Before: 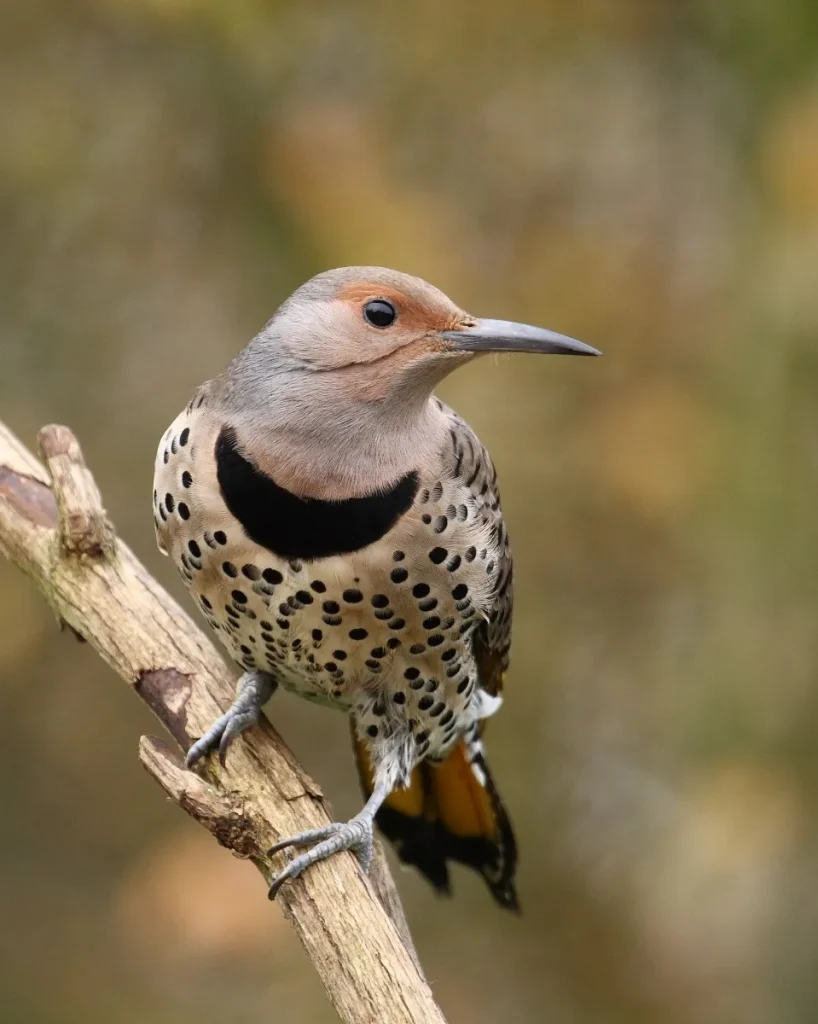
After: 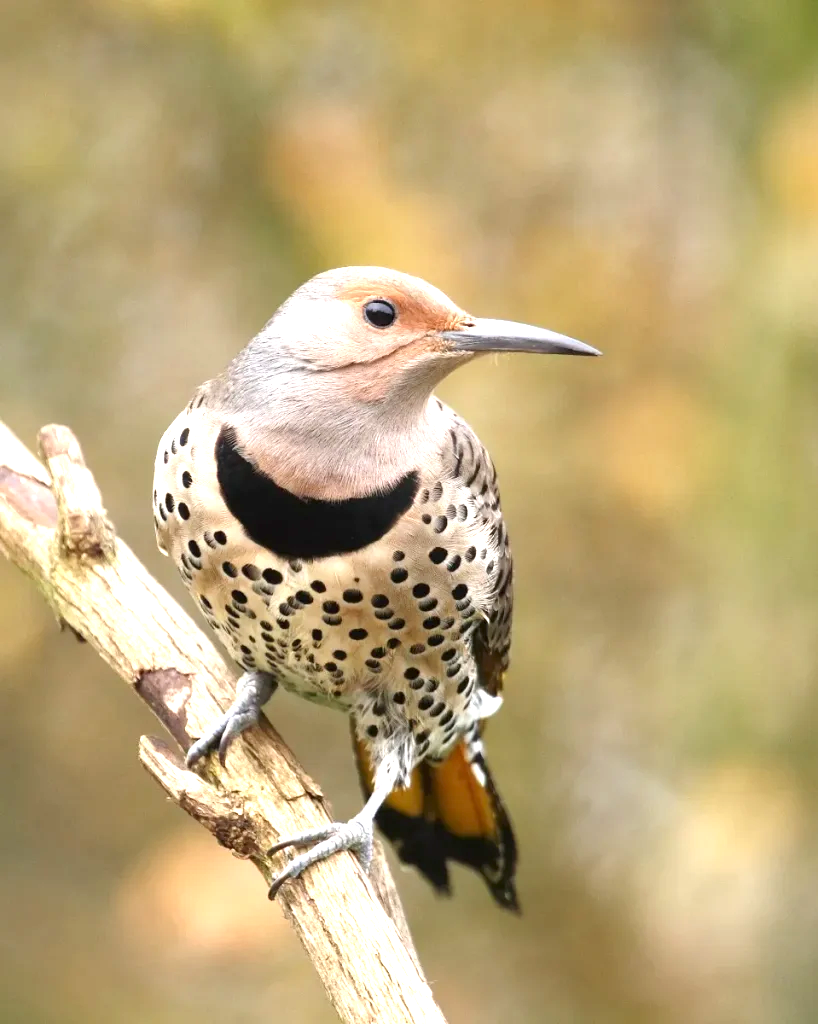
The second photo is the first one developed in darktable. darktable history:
exposure: exposure 1.223 EV, compensate highlight preservation false
base curve: curves: ch0 [(0, 0) (0.283, 0.295) (1, 1)], preserve colors none
